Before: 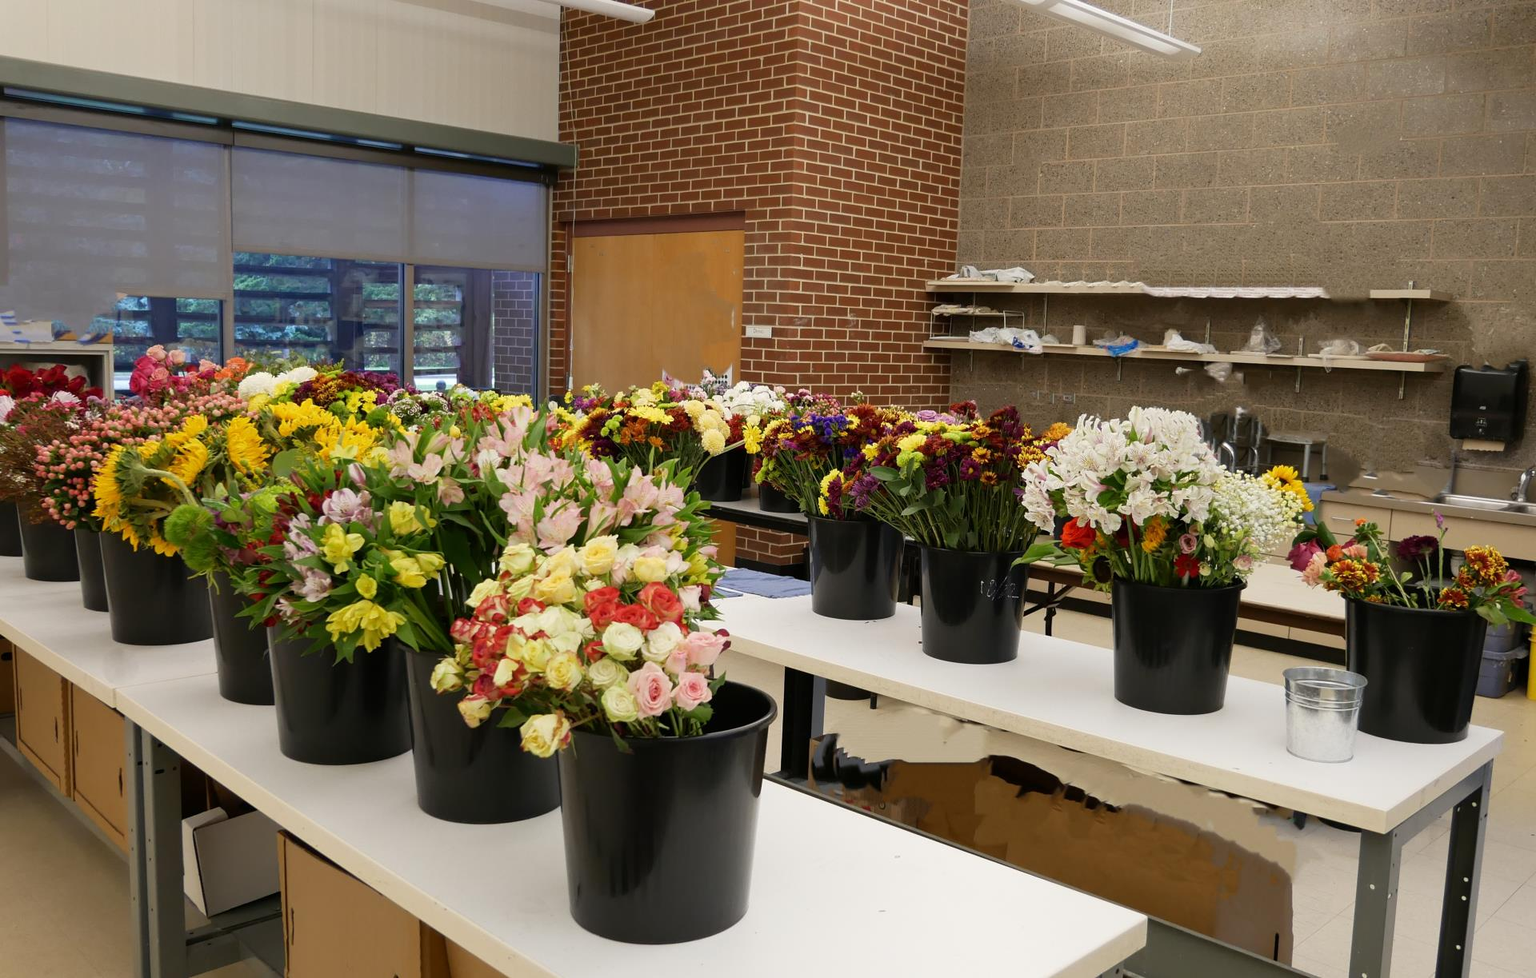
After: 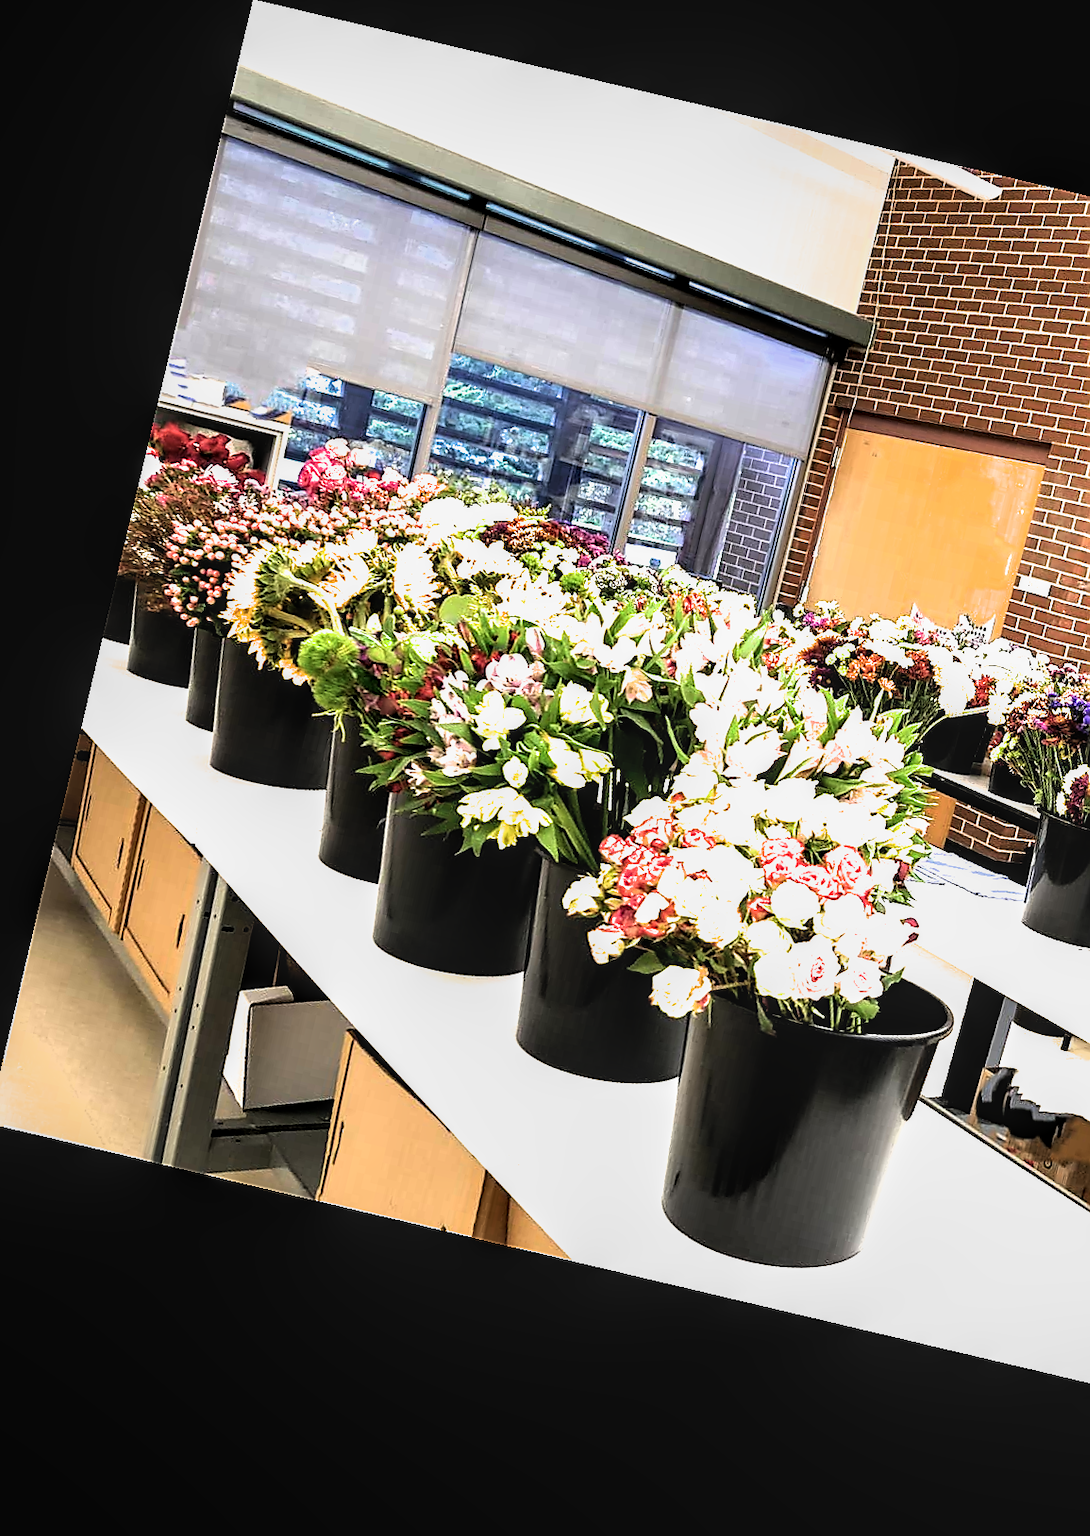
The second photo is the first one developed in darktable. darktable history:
crop: left 0.587%, right 45.588%, bottom 0.086%
exposure: black level correction 0, exposure 1.3 EV, compensate exposure bias true, compensate highlight preservation false
rotate and perspective: rotation 13.27°, automatic cropping off
sharpen: radius 1.4, amount 1.25, threshold 0.7
local contrast: on, module defaults
filmic rgb: black relative exposure -8.2 EV, white relative exposure 2.2 EV, threshold 3 EV, hardness 7.11, latitude 85.74%, contrast 1.696, highlights saturation mix -4%, shadows ↔ highlights balance -2.69%, color science v5 (2021), contrast in shadows safe, contrast in highlights safe, enable highlight reconstruction true
